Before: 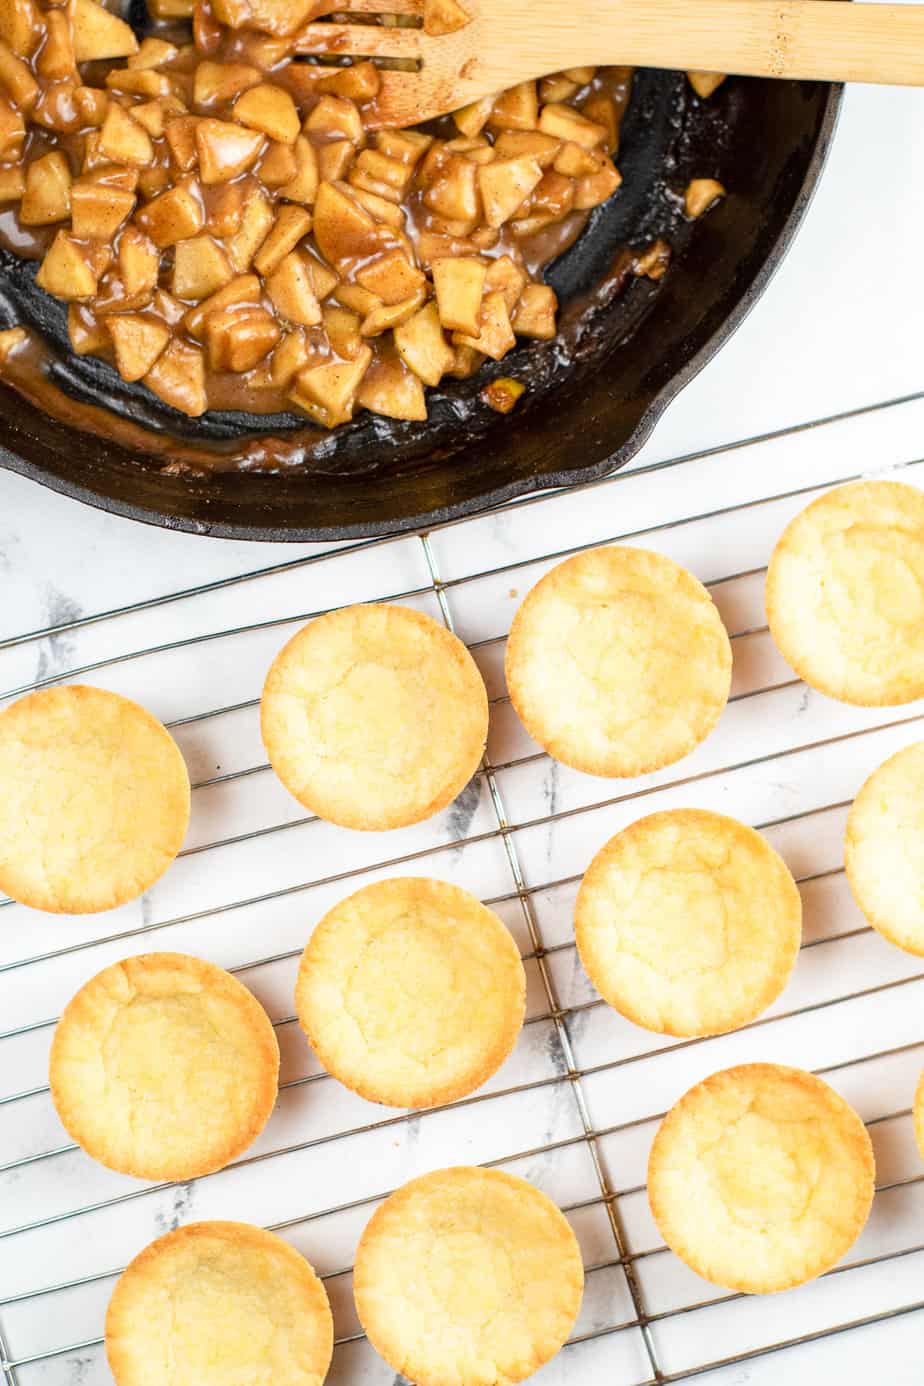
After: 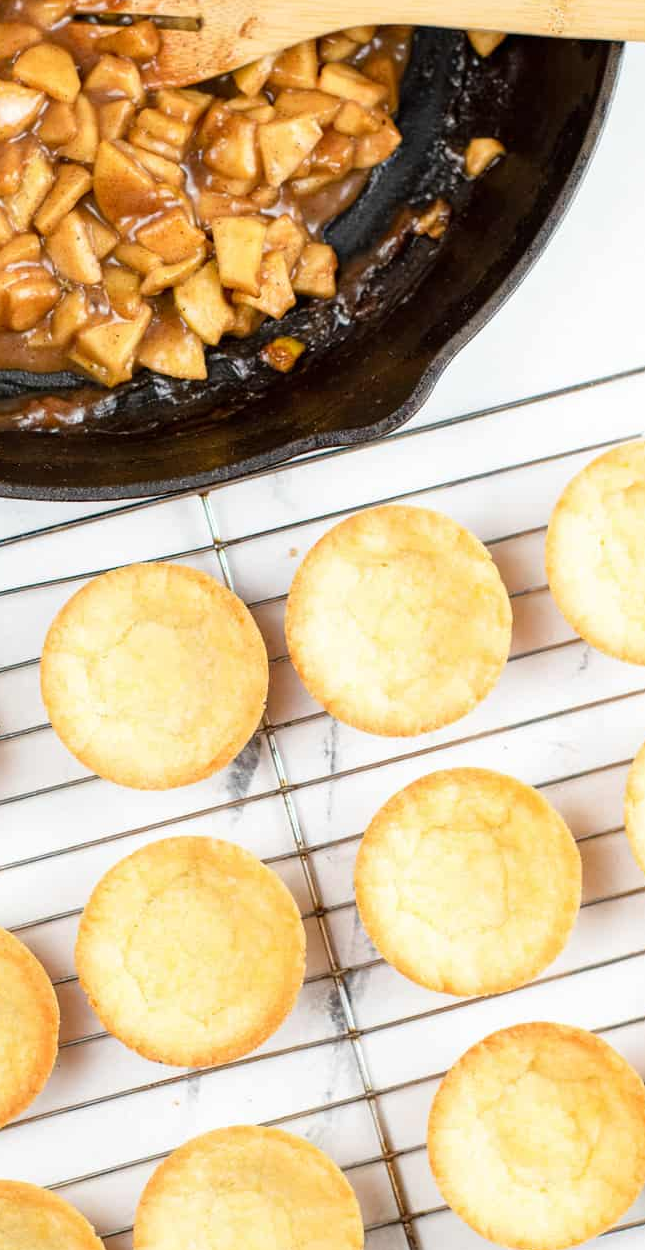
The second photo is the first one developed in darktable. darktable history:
crop and rotate: left 23.839%, top 3.028%, right 6.258%, bottom 6.772%
